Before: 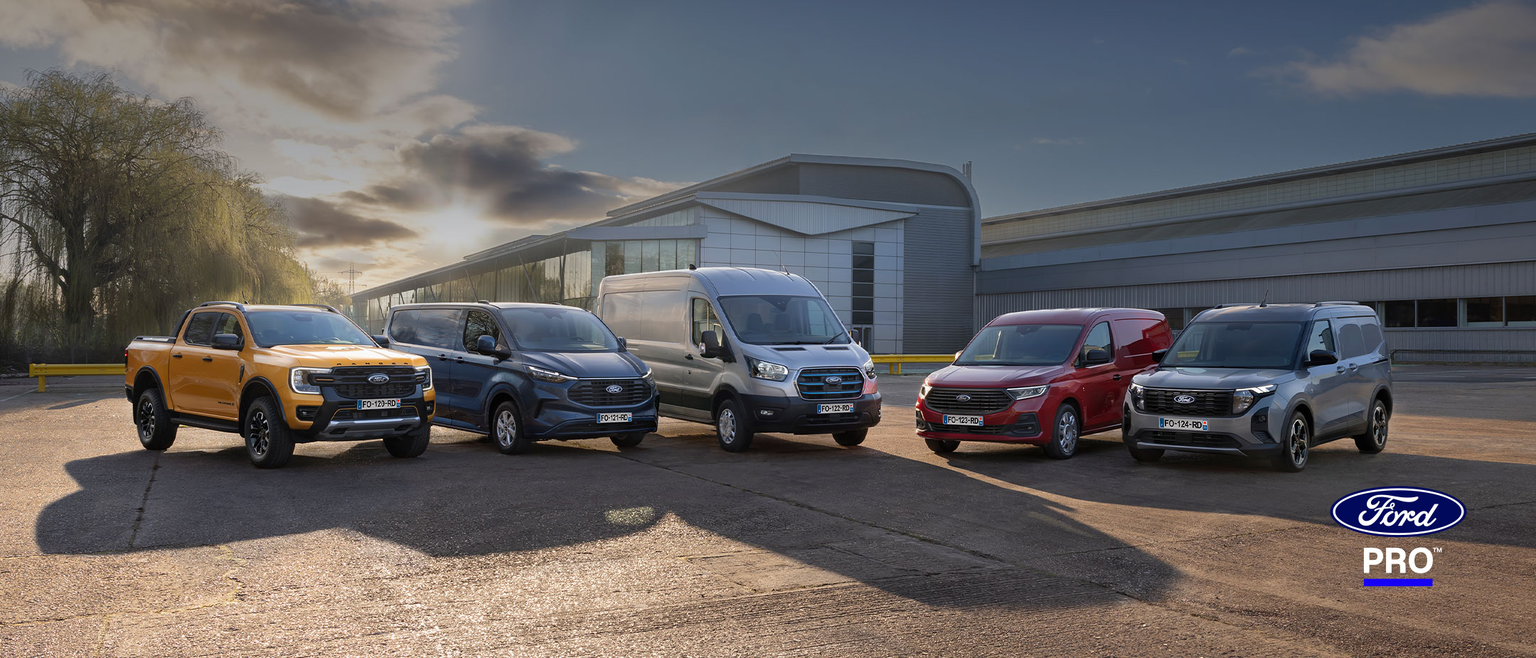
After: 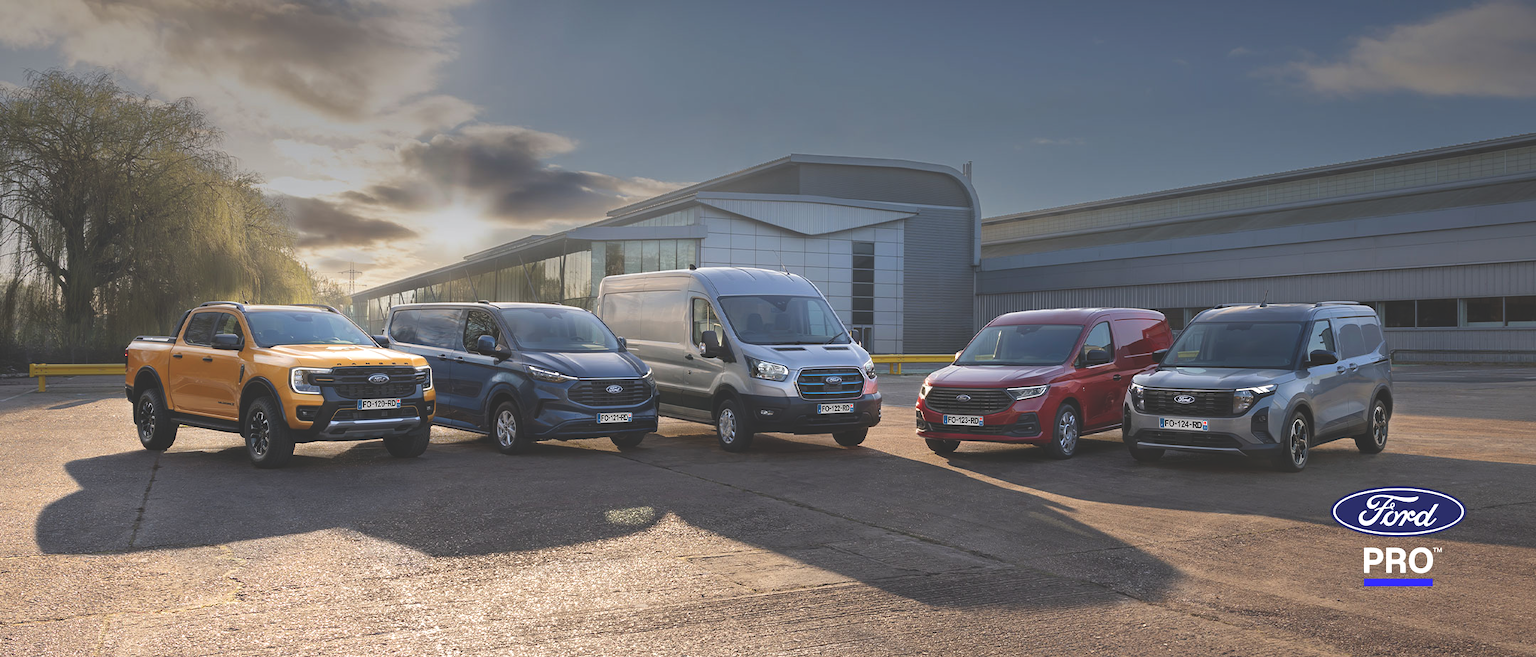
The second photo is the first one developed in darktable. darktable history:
levels: levels [0, 0.476, 0.951]
base curve: curves: ch0 [(0, 0) (0.283, 0.295) (1, 1)], preserve colors none
exposure: black level correction -0.023, exposure -0.039 EV, compensate highlight preservation false
